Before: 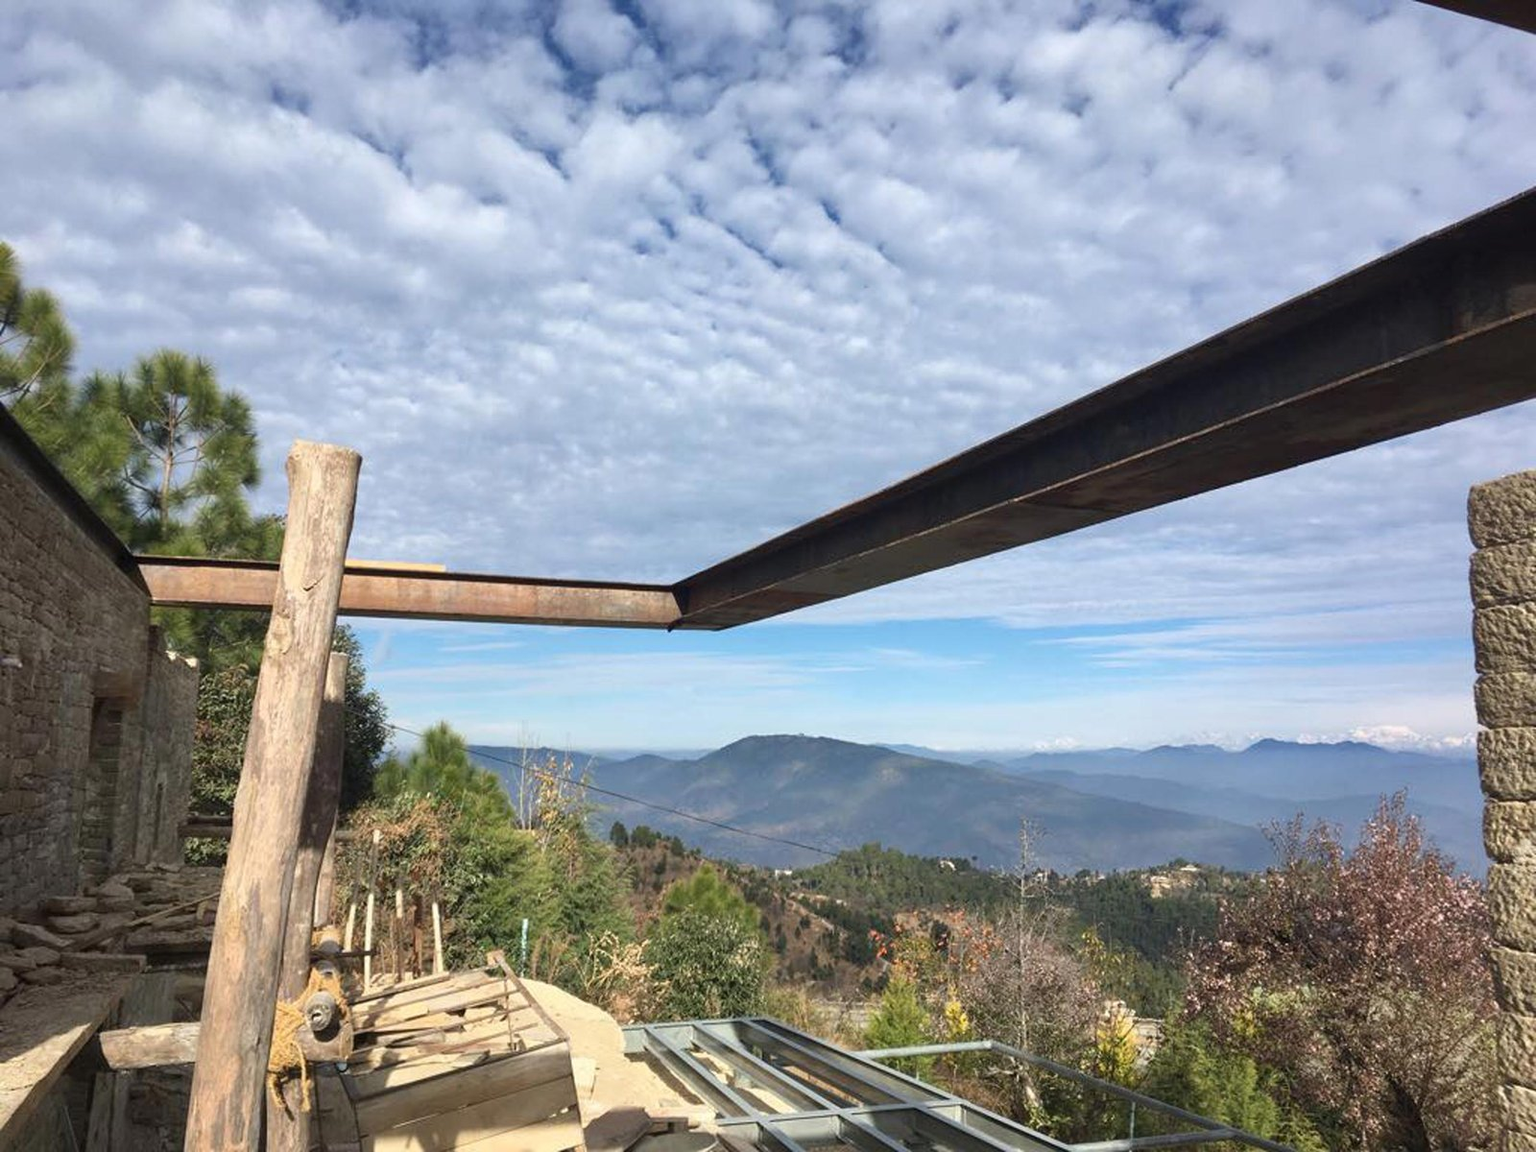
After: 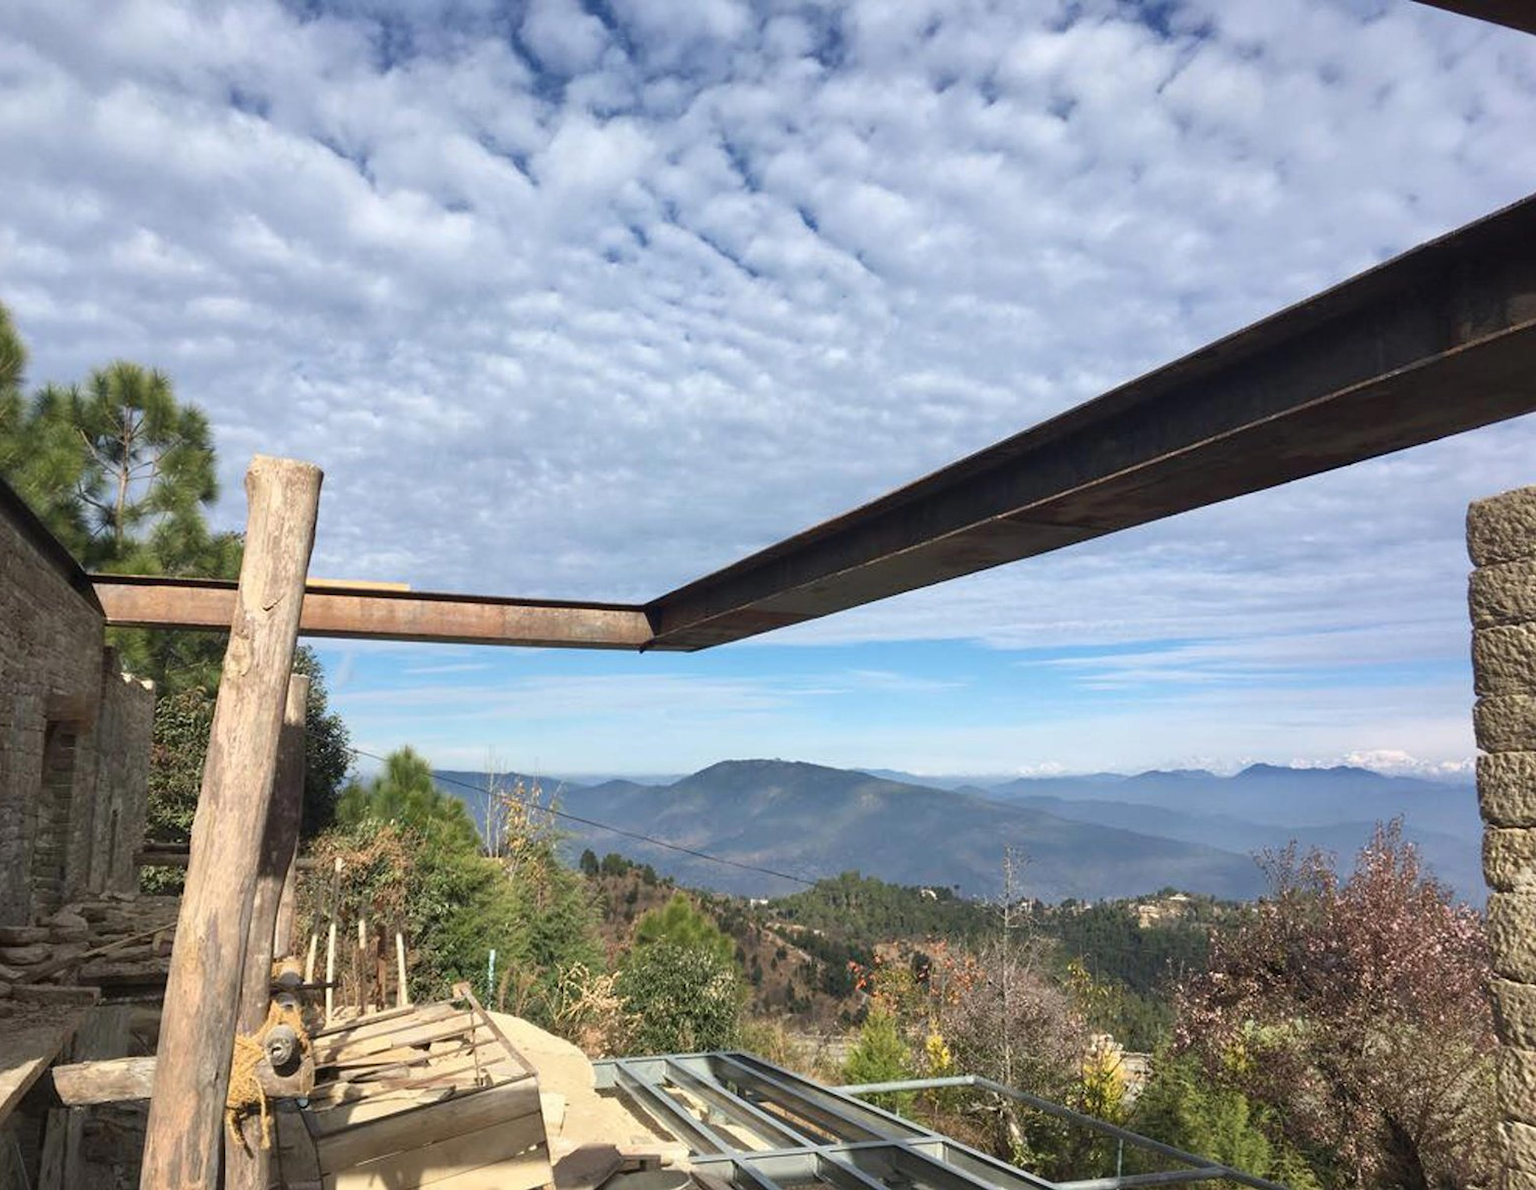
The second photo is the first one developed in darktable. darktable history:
white balance: emerald 1
crop and rotate: left 3.238%
shadows and highlights: shadows 30.86, highlights 0, soften with gaussian
